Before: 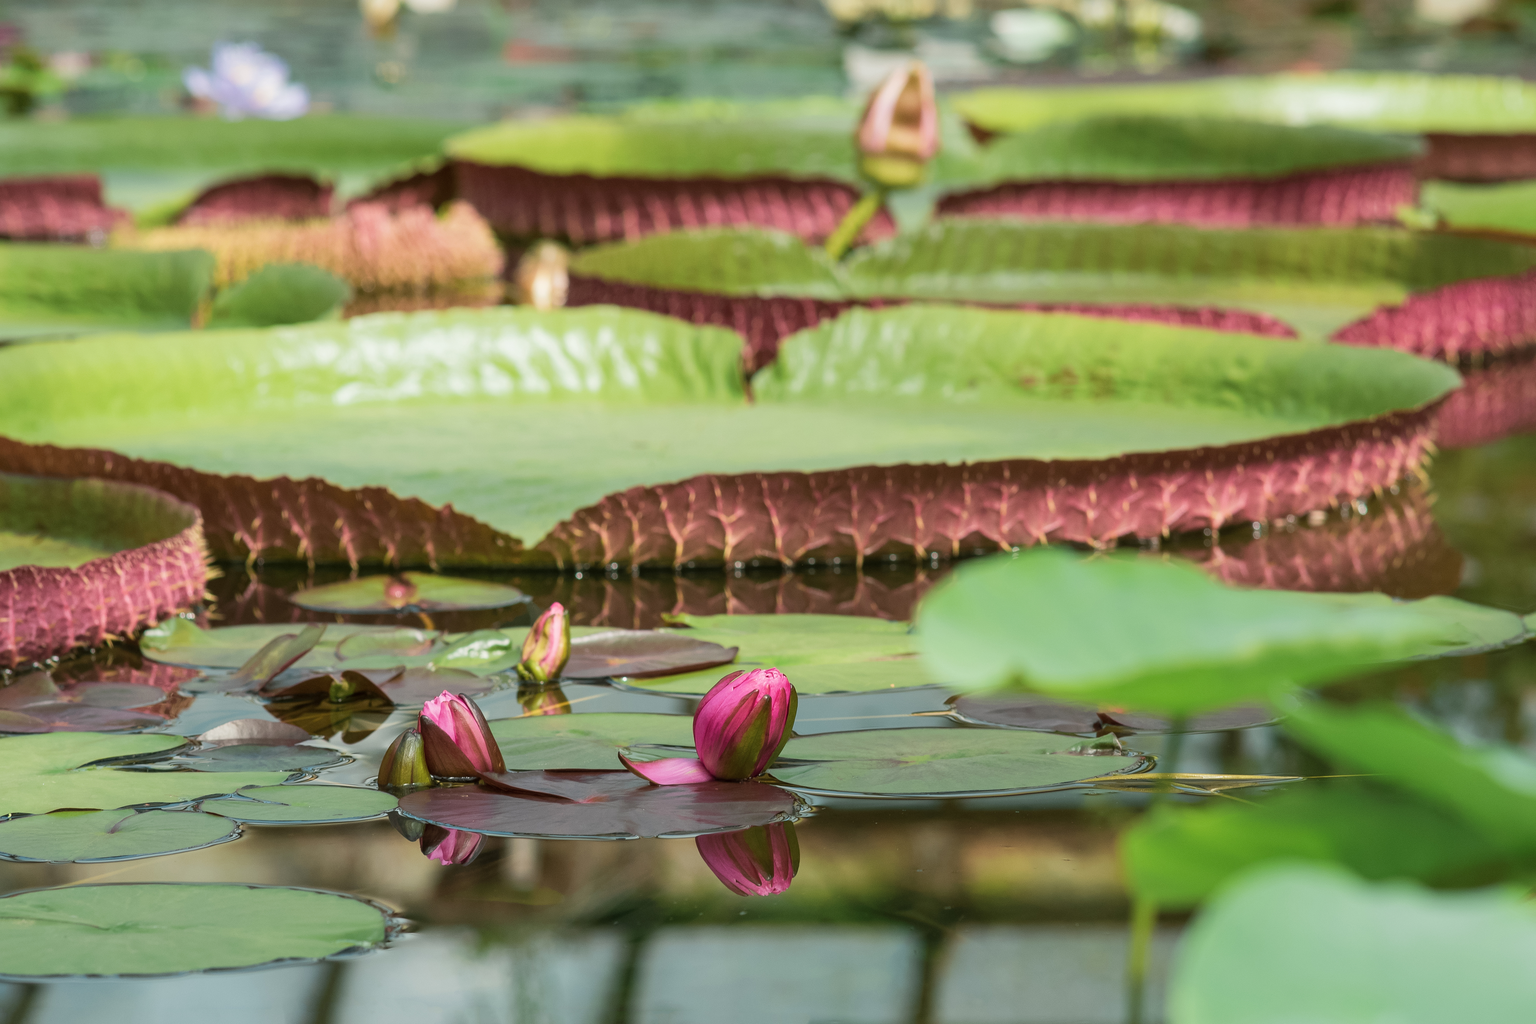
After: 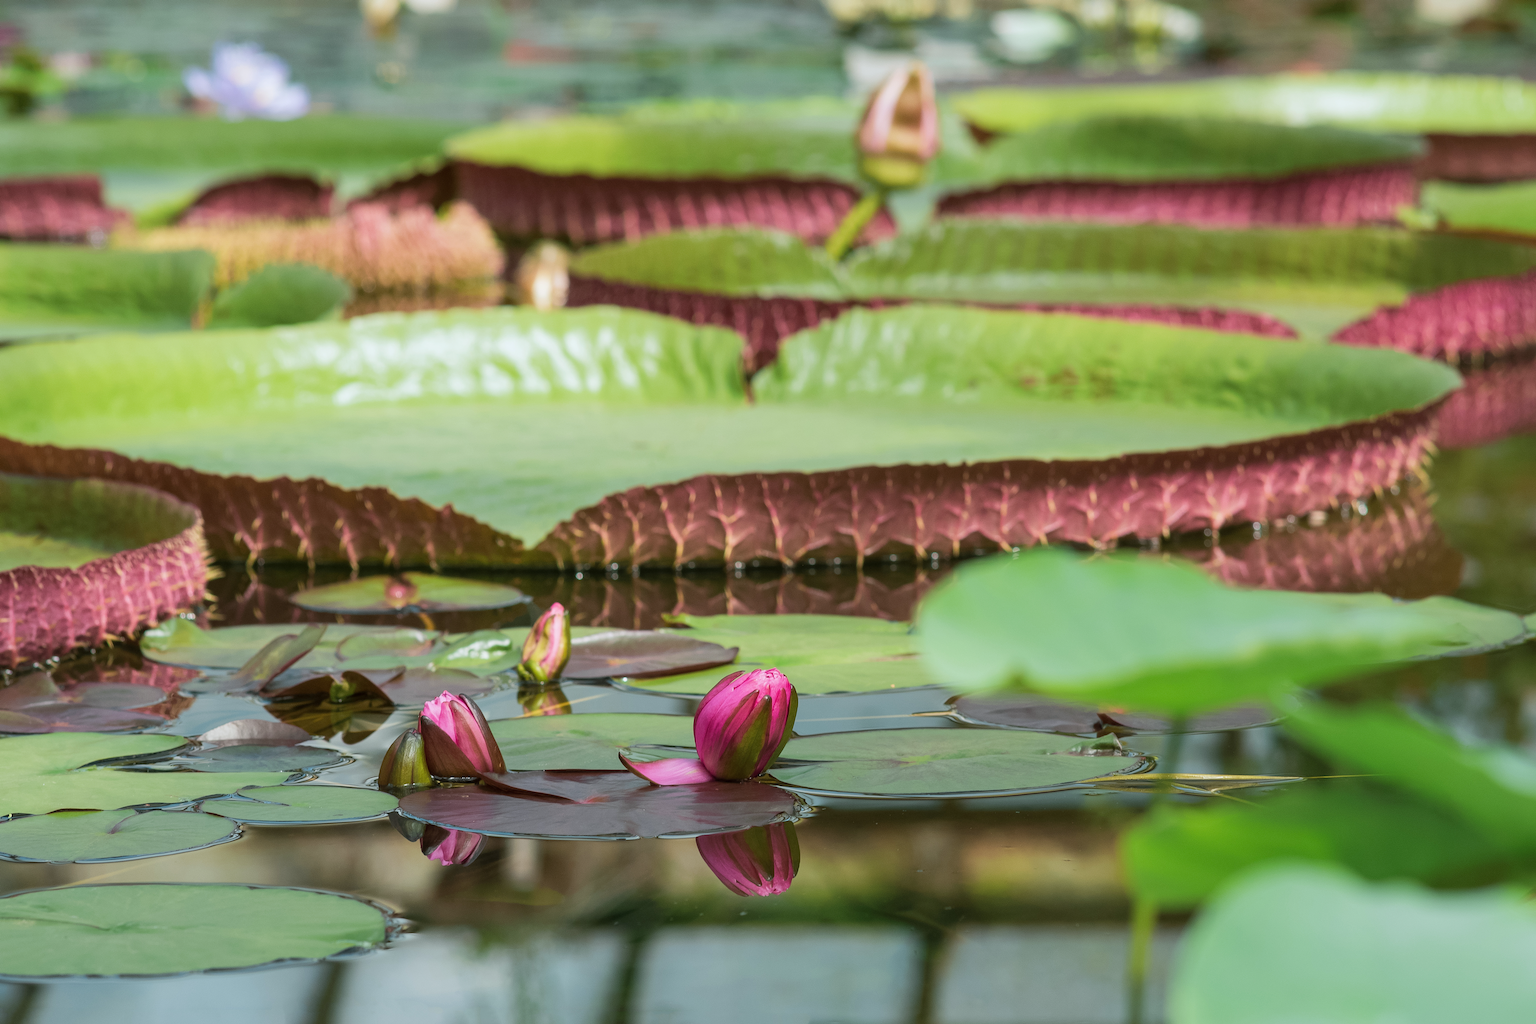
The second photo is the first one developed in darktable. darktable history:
vibrance: on, module defaults
white balance: red 0.976, blue 1.04
